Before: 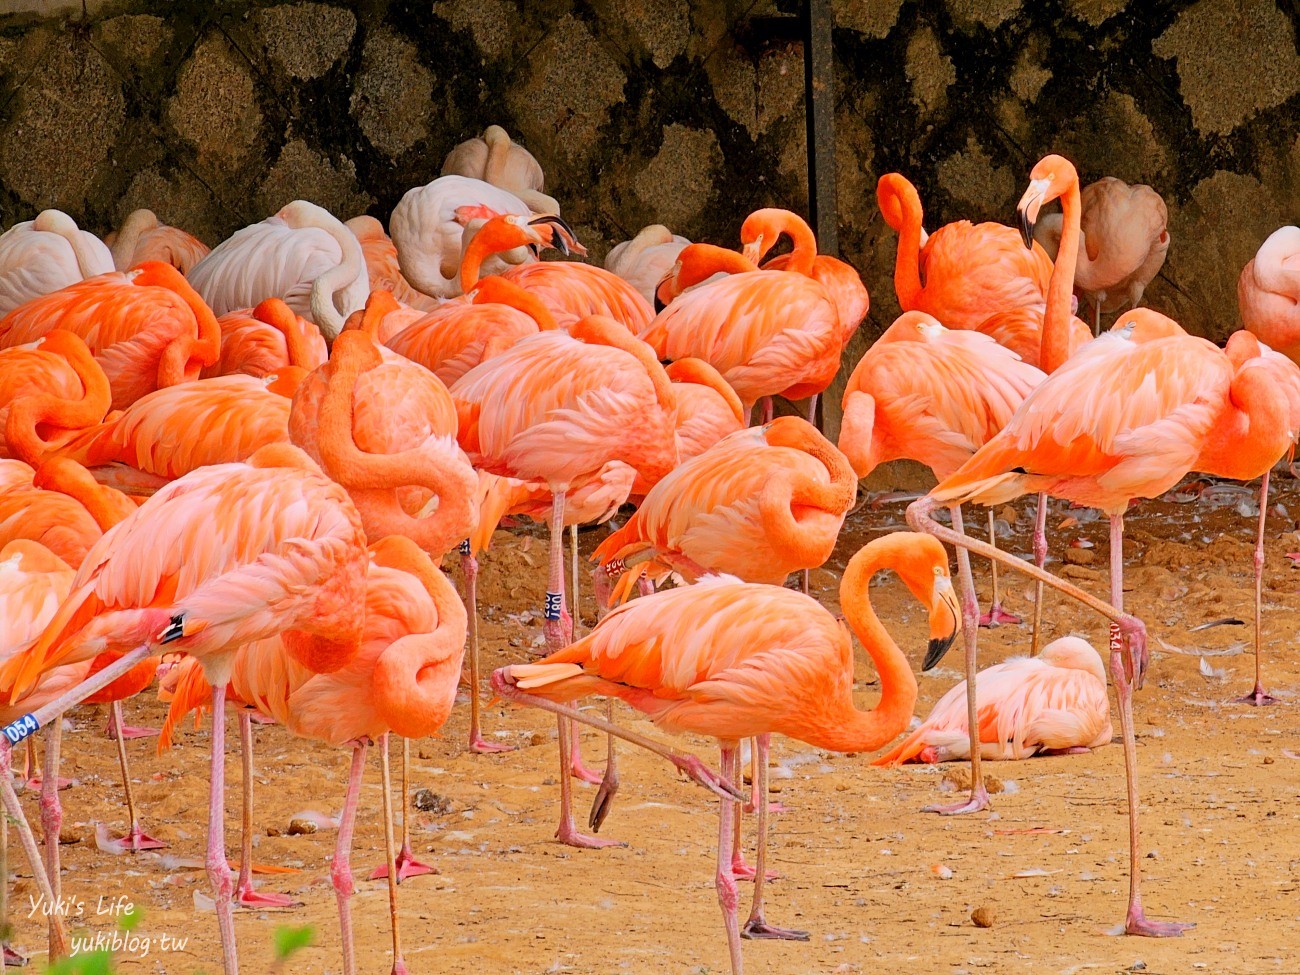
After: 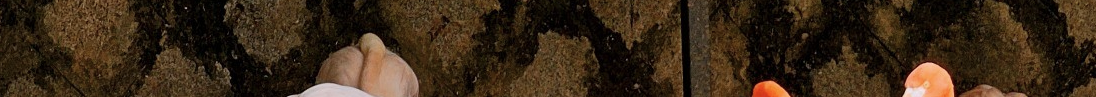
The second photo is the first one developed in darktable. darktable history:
crop and rotate: left 9.644%, top 9.491%, right 6.021%, bottom 80.509%
color correction: saturation 0.85
